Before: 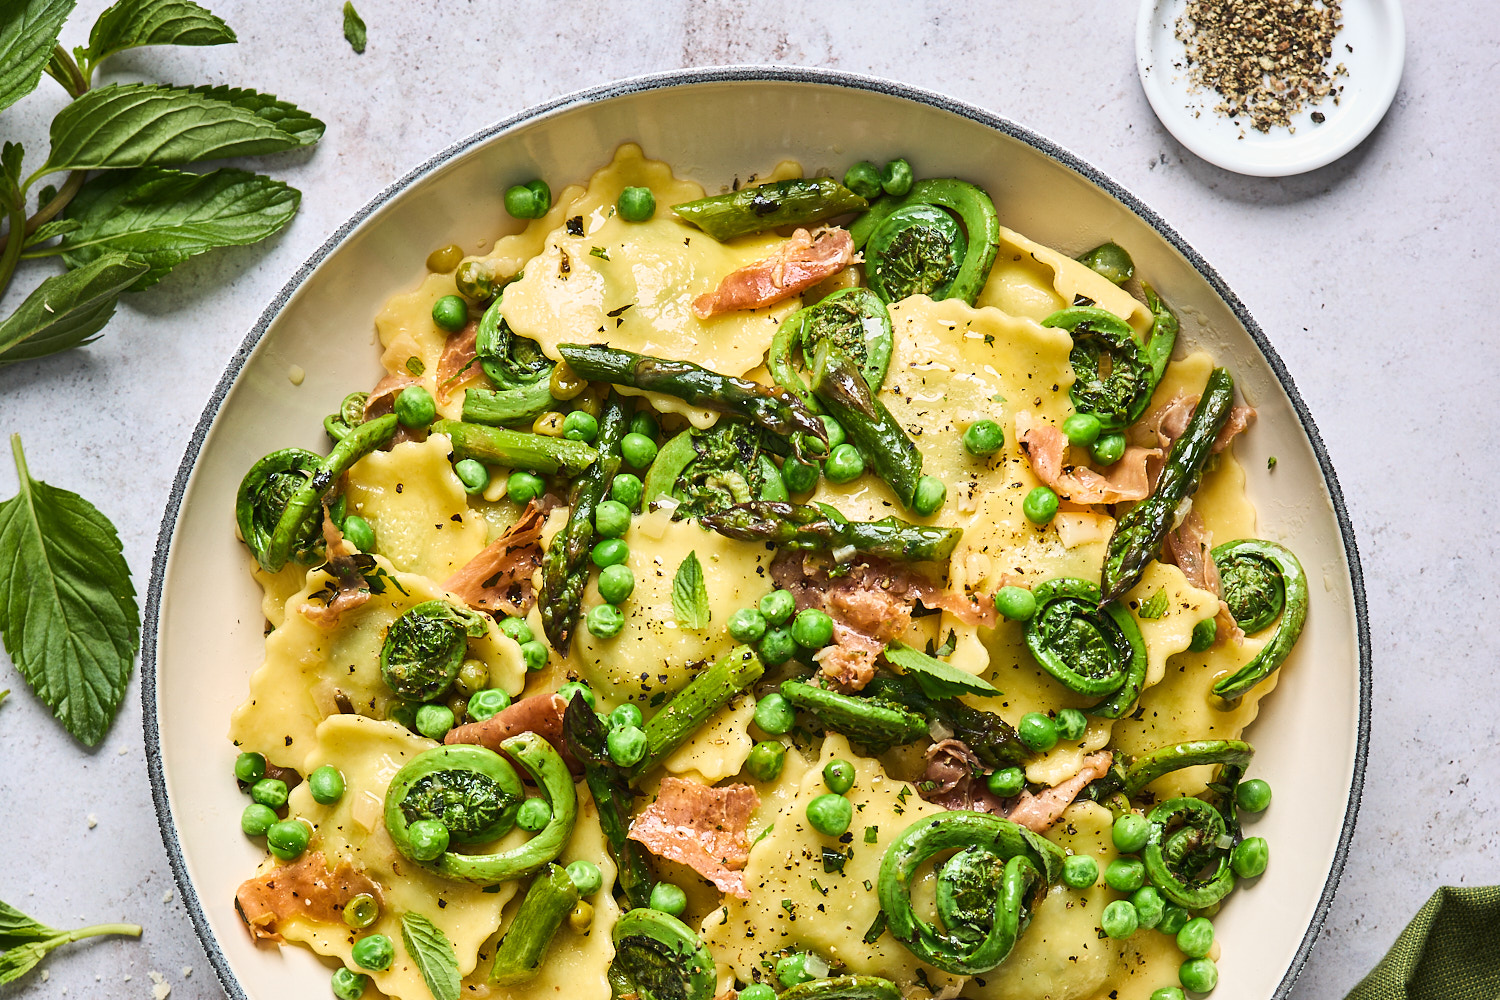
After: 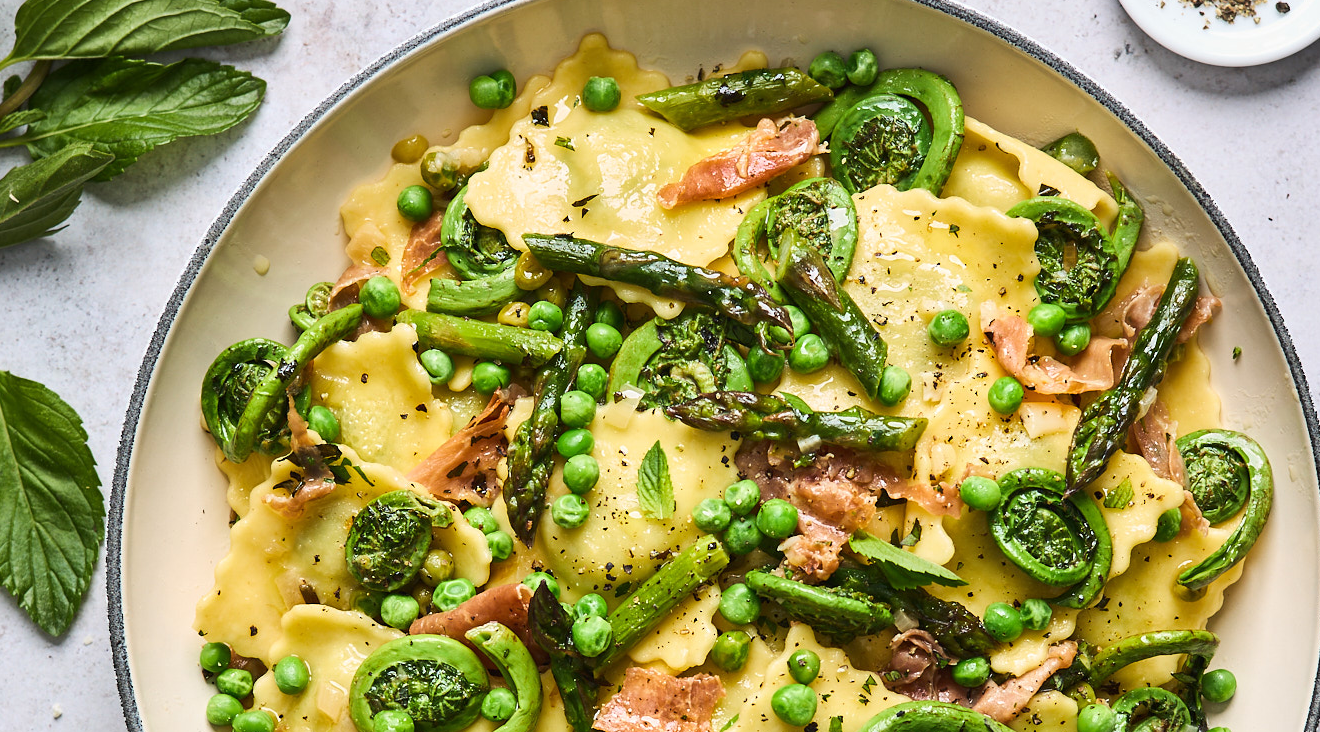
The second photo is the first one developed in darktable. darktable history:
crop and rotate: left 2.354%, top 11.027%, right 9.641%, bottom 15.722%
